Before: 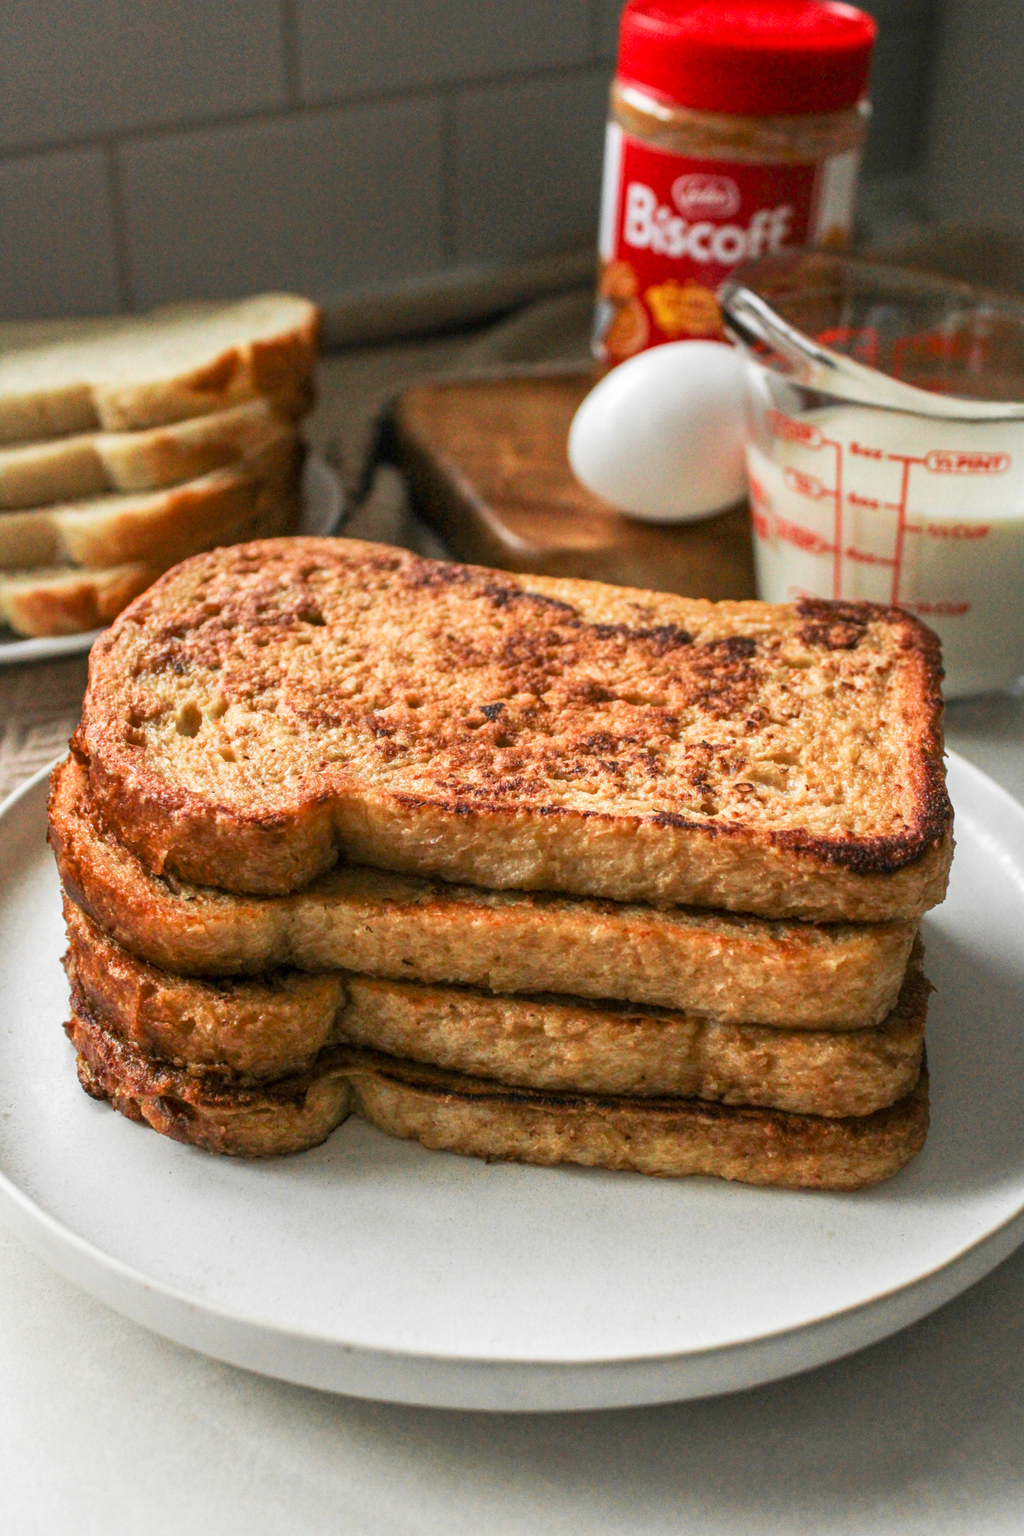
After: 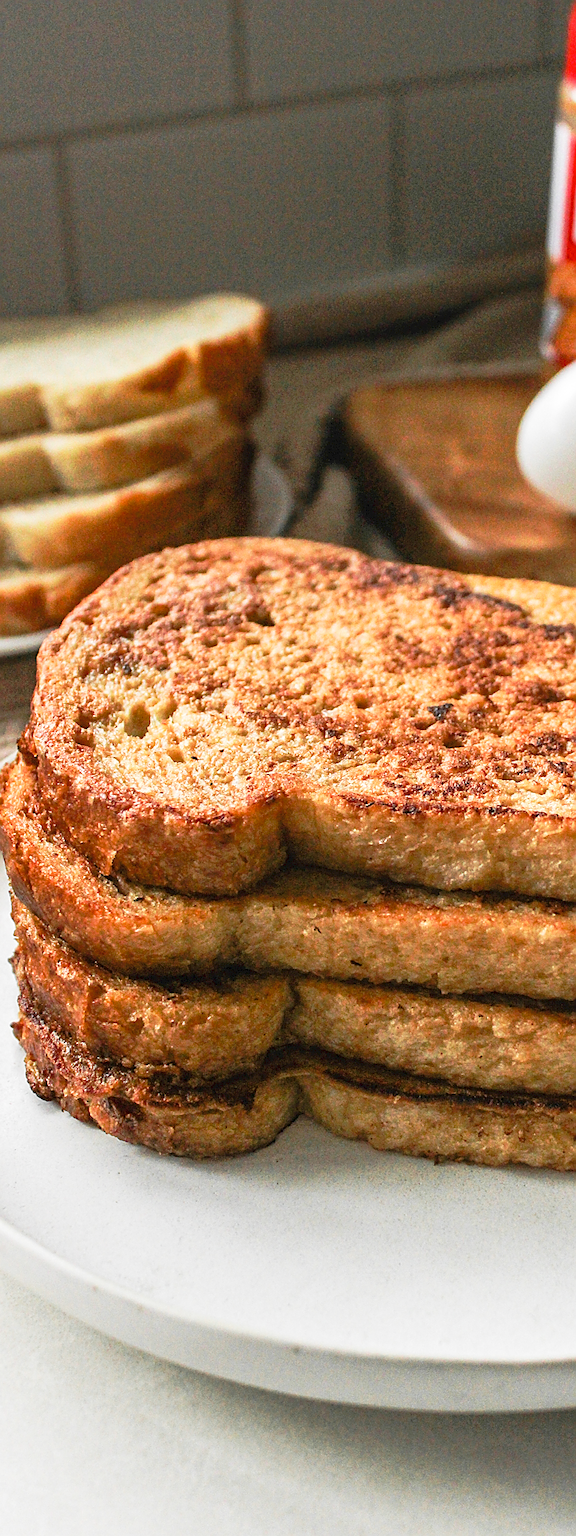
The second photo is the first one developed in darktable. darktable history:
crop: left 5.114%, right 38.589%
sharpen: radius 1.4, amount 1.25, threshold 0.7
tone curve: curves: ch0 [(0, 0) (0.003, 0.049) (0.011, 0.051) (0.025, 0.055) (0.044, 0.065) (0.069, 0.081) (0.1, 0.11) (0.136, 0.15) (0.177, 0.195) (0.224, 0.242) (0.277, 0.308) (0.335, 0.375) (0.399, 0.436) (0.468, 0.5) (0.543, 0.574) (0.623, 0.665) (0.709, 0.761) (0.801, 0.851) (0.898, 0.933) (1, 1)], preserve colors none
